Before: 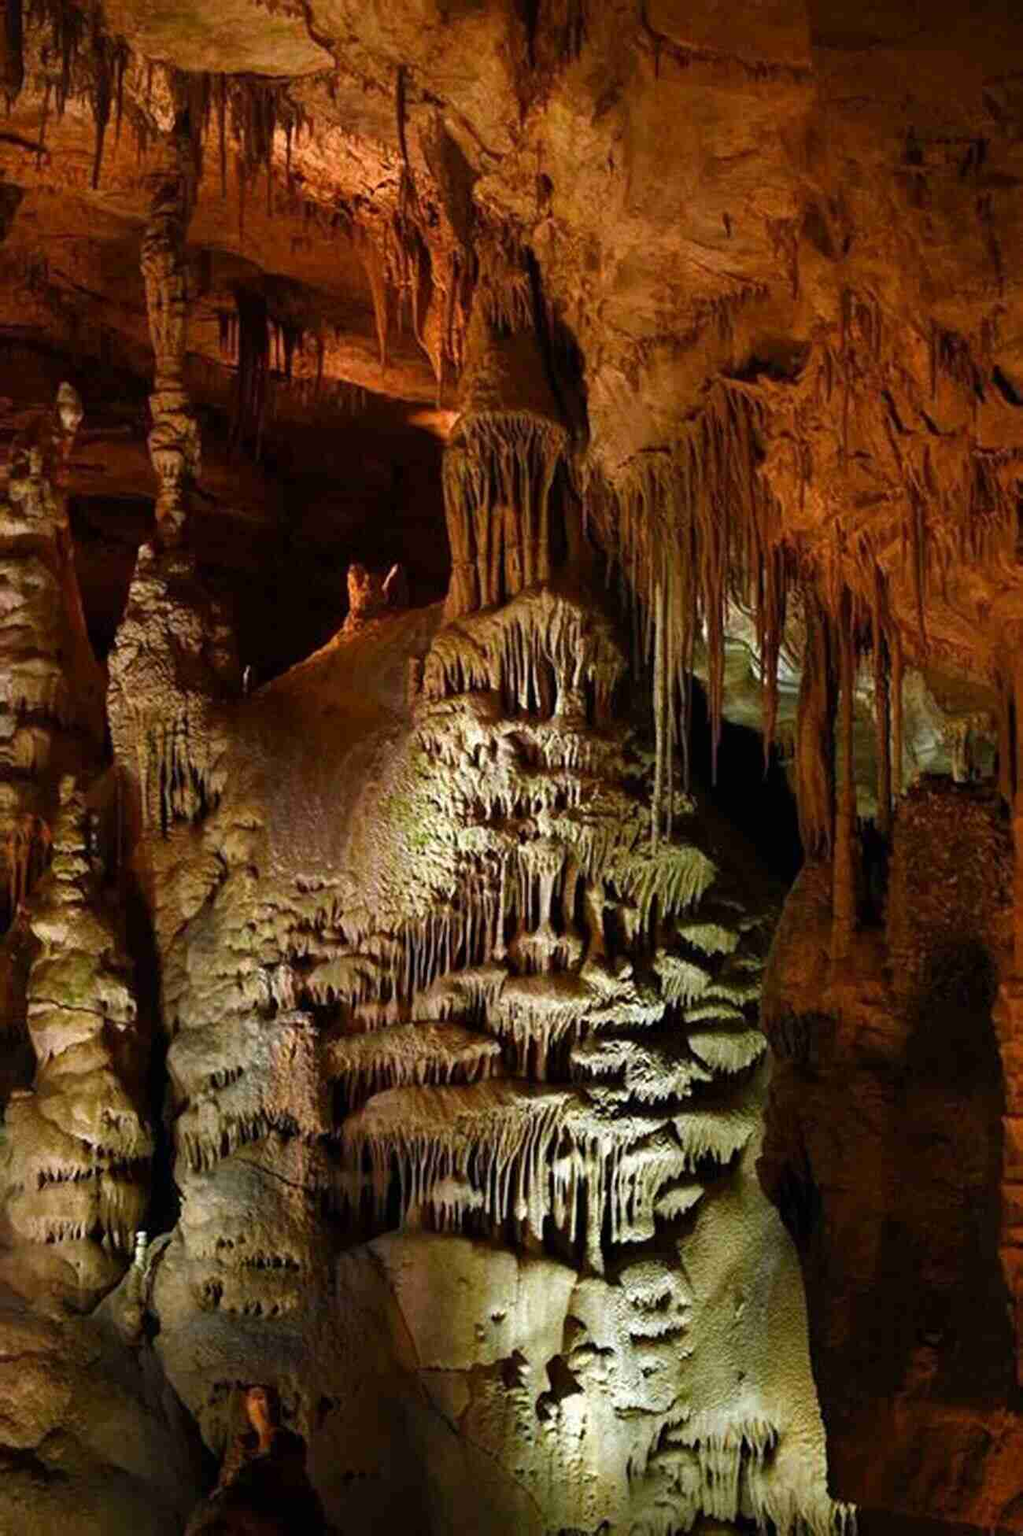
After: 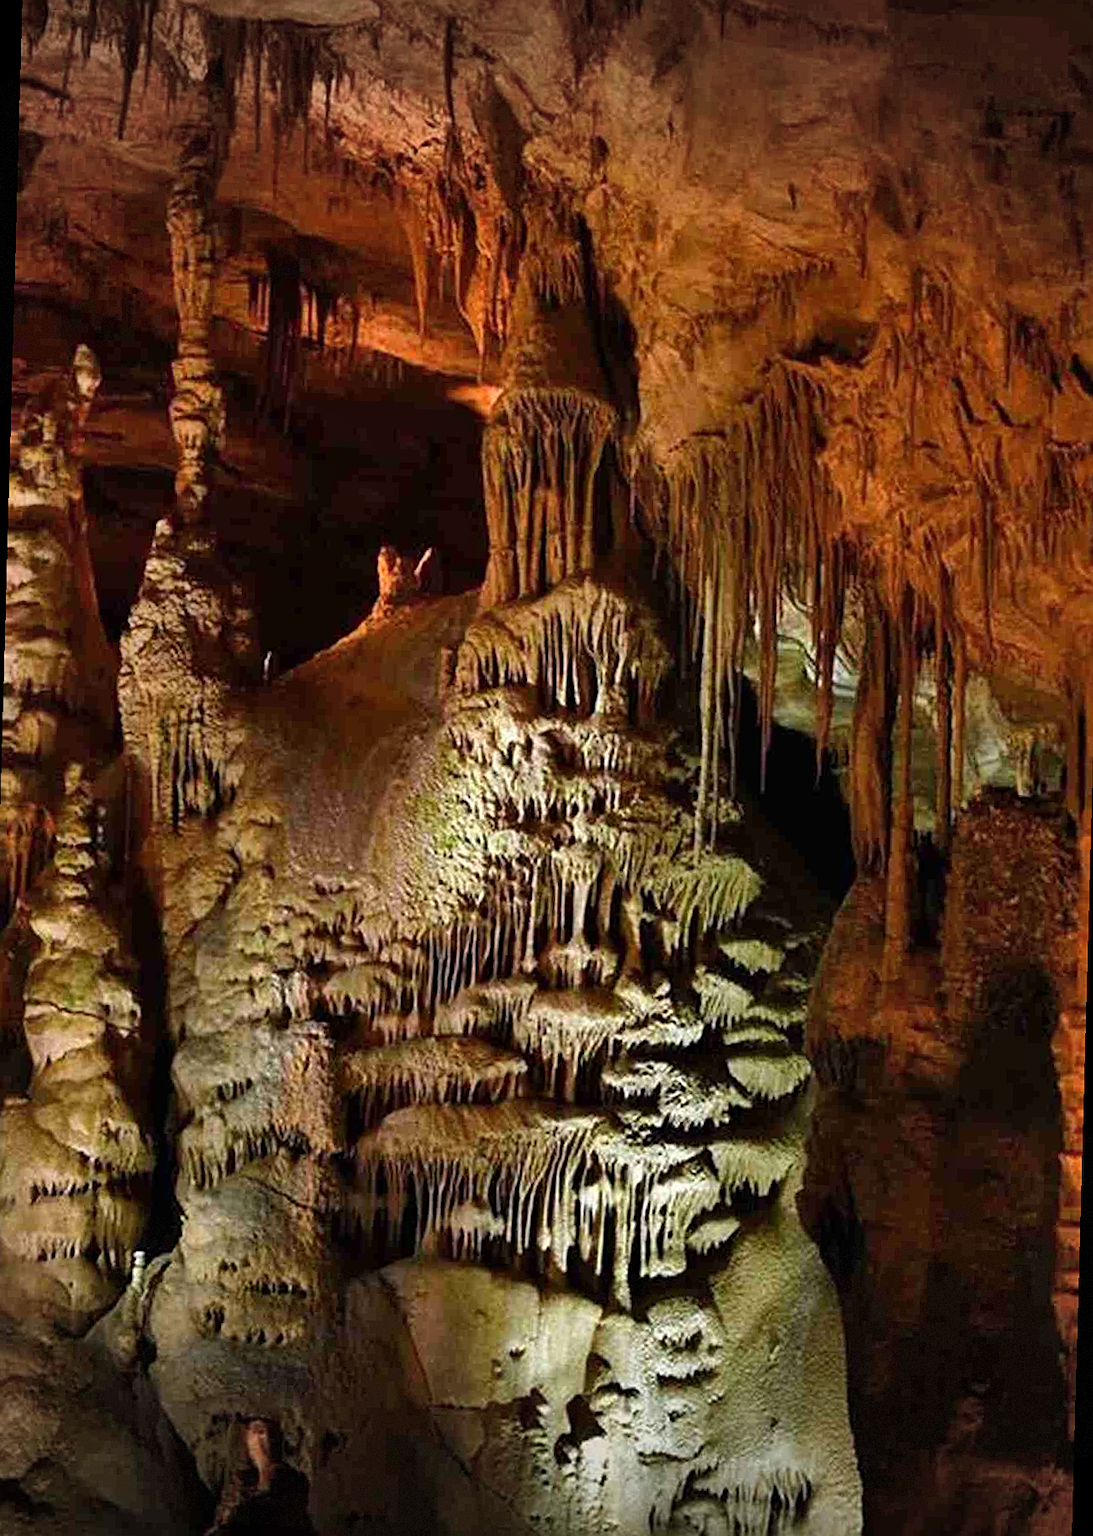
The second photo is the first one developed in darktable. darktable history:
shadows and highlights: shadows 37.27, highlights -28.18, soften with gaussian
rotate and perspective: rotation 1.57°, crop left 0.018, crop right 0.982, crop top 0.039, crop bottom 0.961
sharpen: on, module defaults
vignetting: fall-off start 100%, brightness -0.406, saturation -0.3, width/height ratio 1.324, dithering 8-bit output, unbound false
